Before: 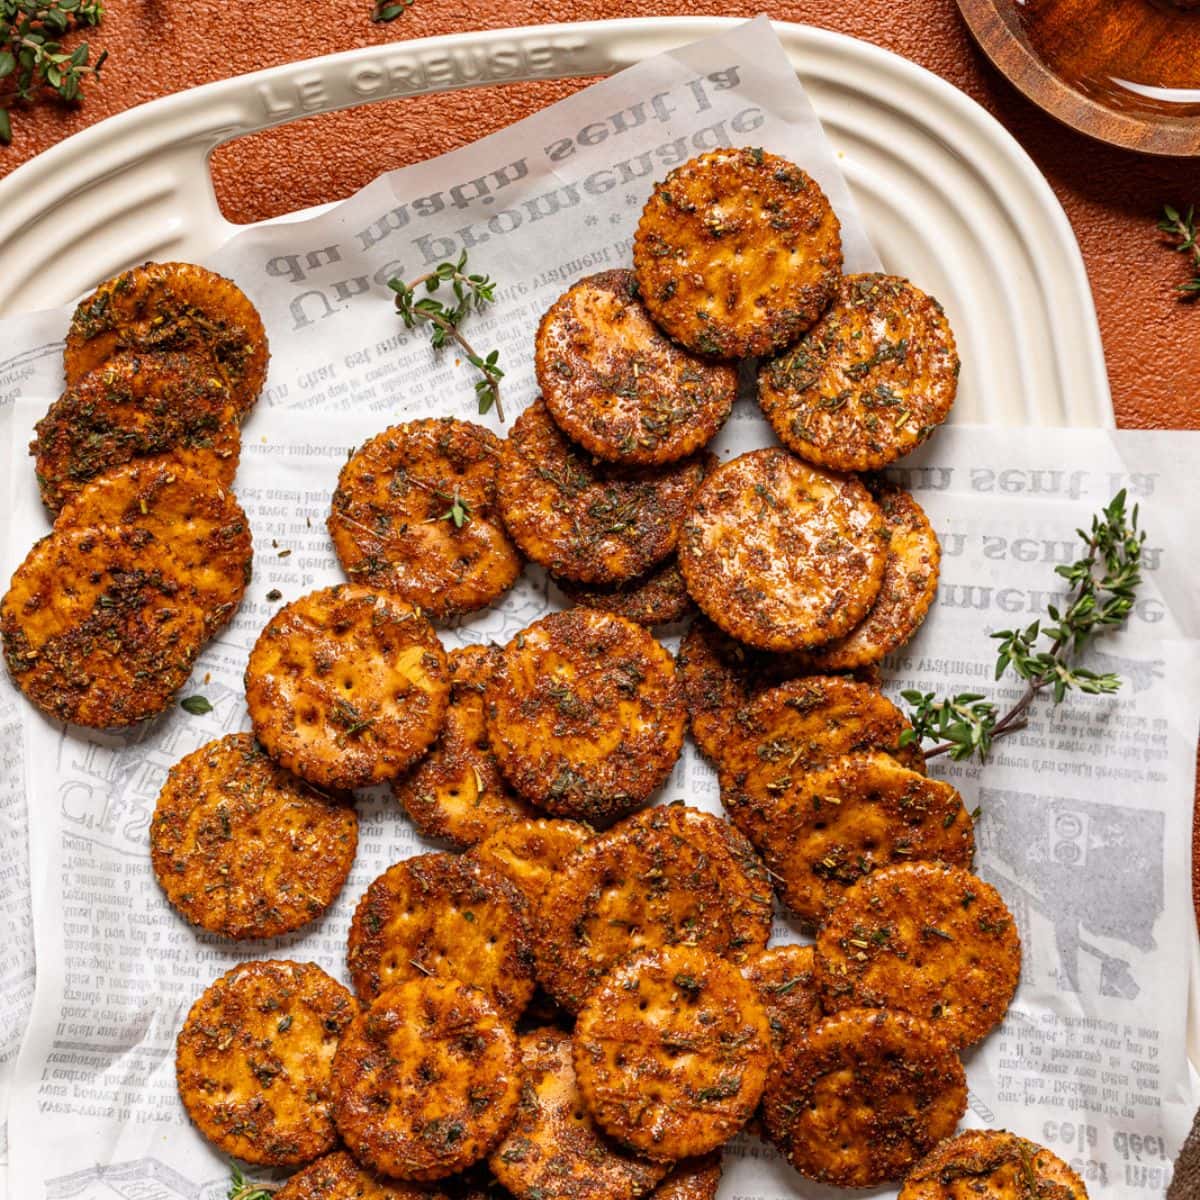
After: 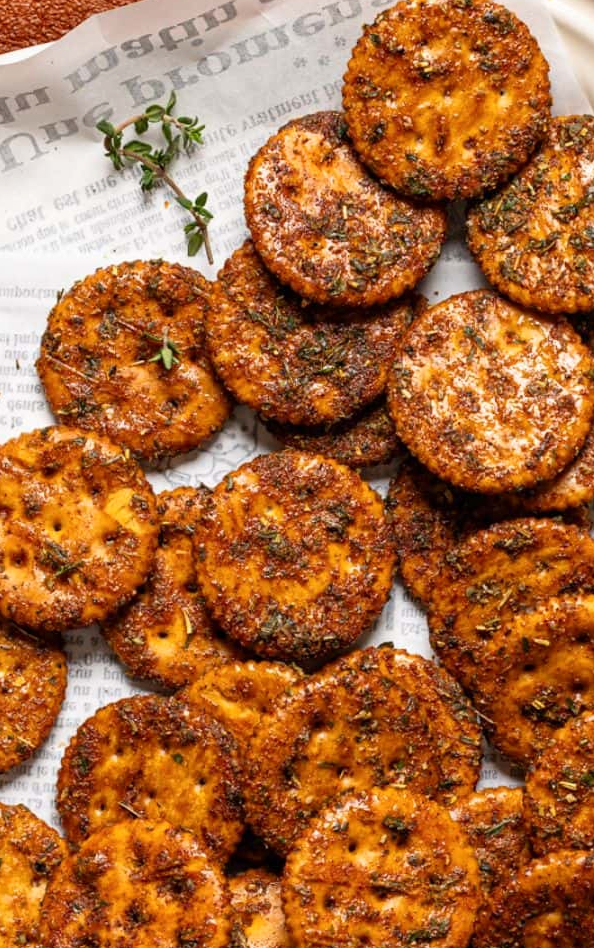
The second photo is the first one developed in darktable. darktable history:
contrast brightness saturation: contrast 0.1, brightness 0.015, saturation 0.017
crop and rotate: angle 0.016°, left 24.273%, top 13.179%, right 26.204%, bottom 7.786%
